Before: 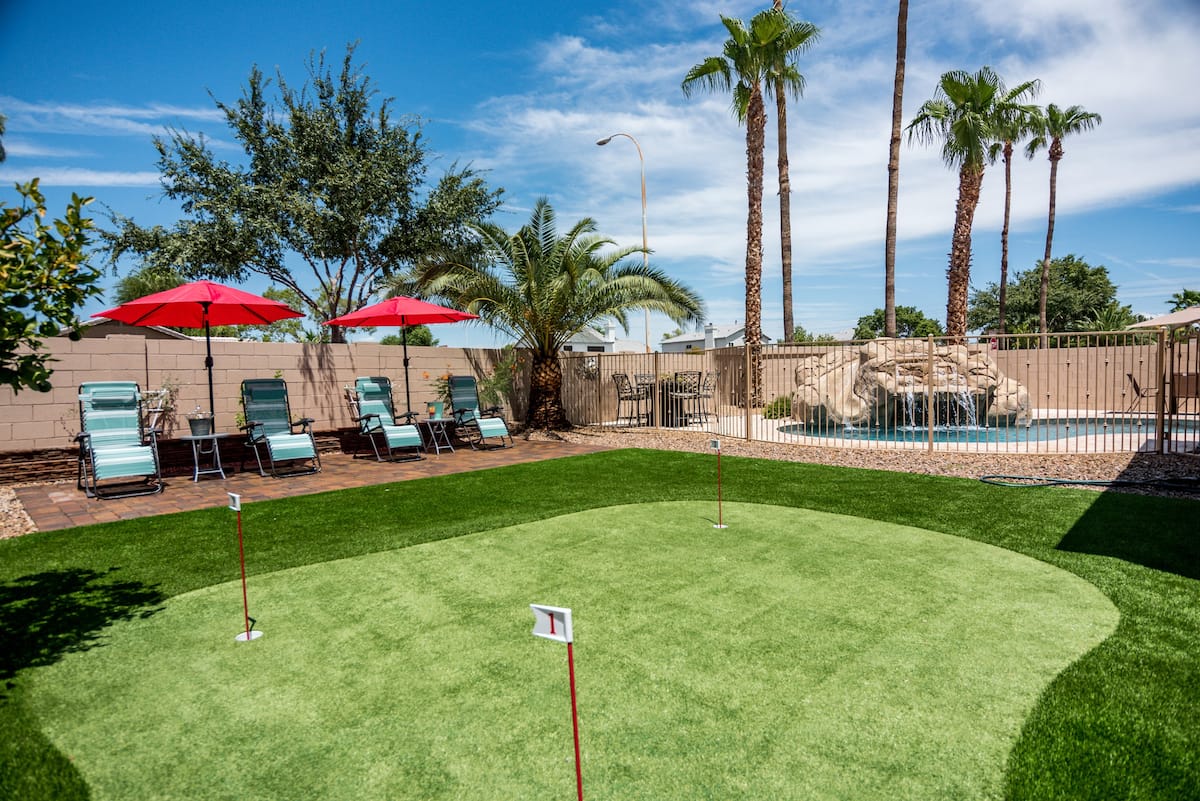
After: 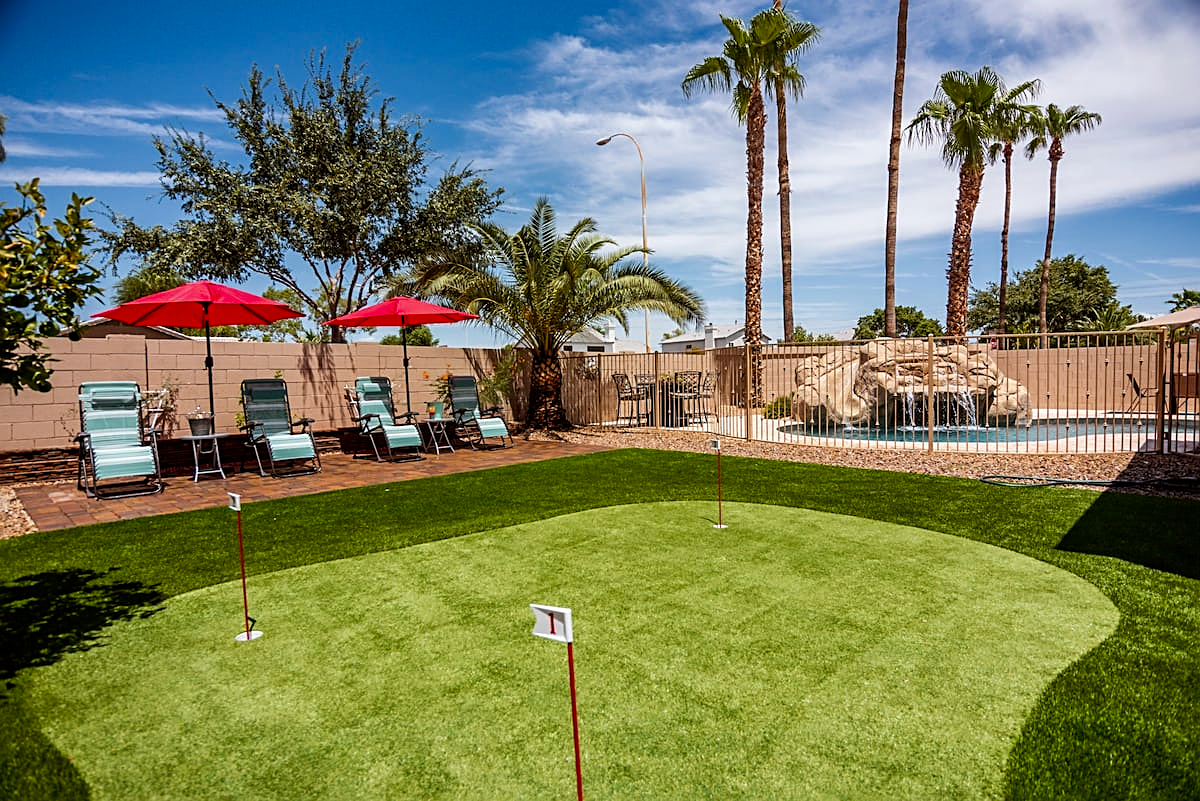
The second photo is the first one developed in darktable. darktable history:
rgb levels: mode RGB, independent channels, levels [[0, 0.5, 1], [0, 0.521, 1], [0, 0.536, 1]]
sharpen: on, module defaults
color balance rgb: perceptual saturation grading › global saturation 8.89%, saturation formula JzAzBz (2021)
